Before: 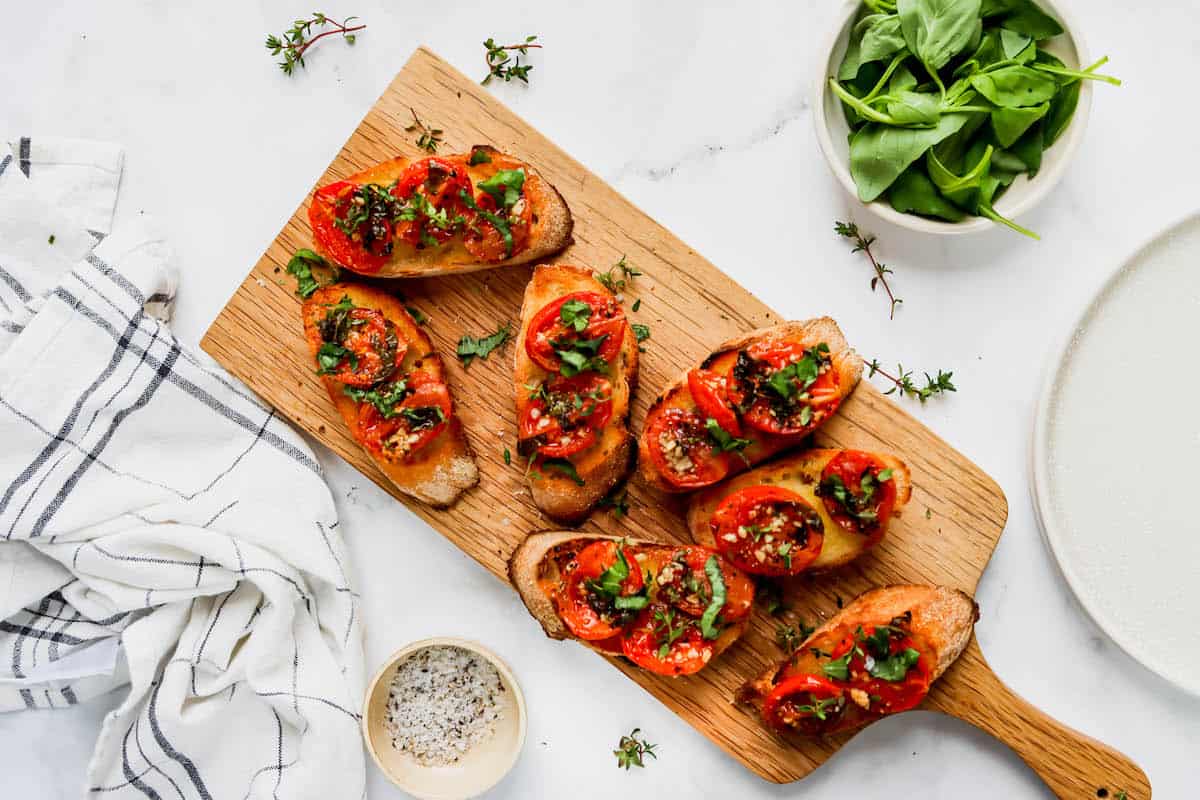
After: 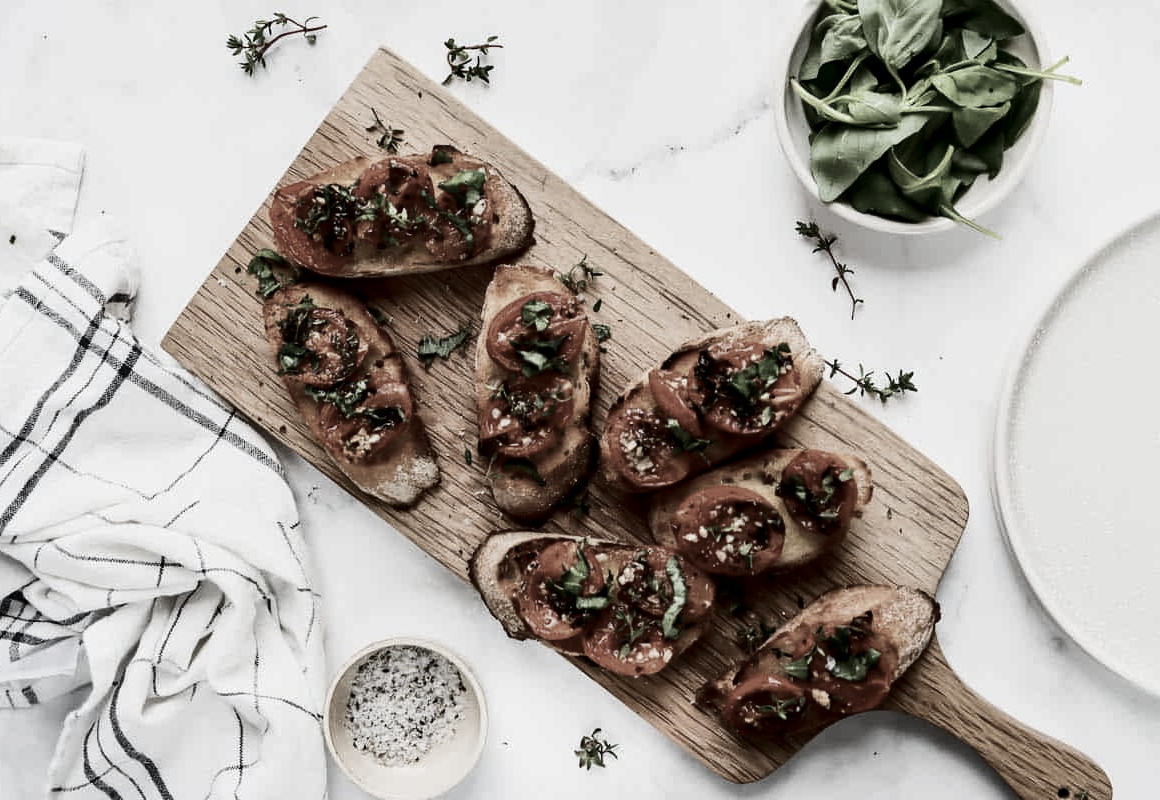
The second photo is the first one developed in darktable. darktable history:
color correction: highlights b* -0.05, saturation 0.231
crop and rotate: left 3.329%
contrast brightness saturation: contrast 0.195, brightness -0.228, saturation 0.118
